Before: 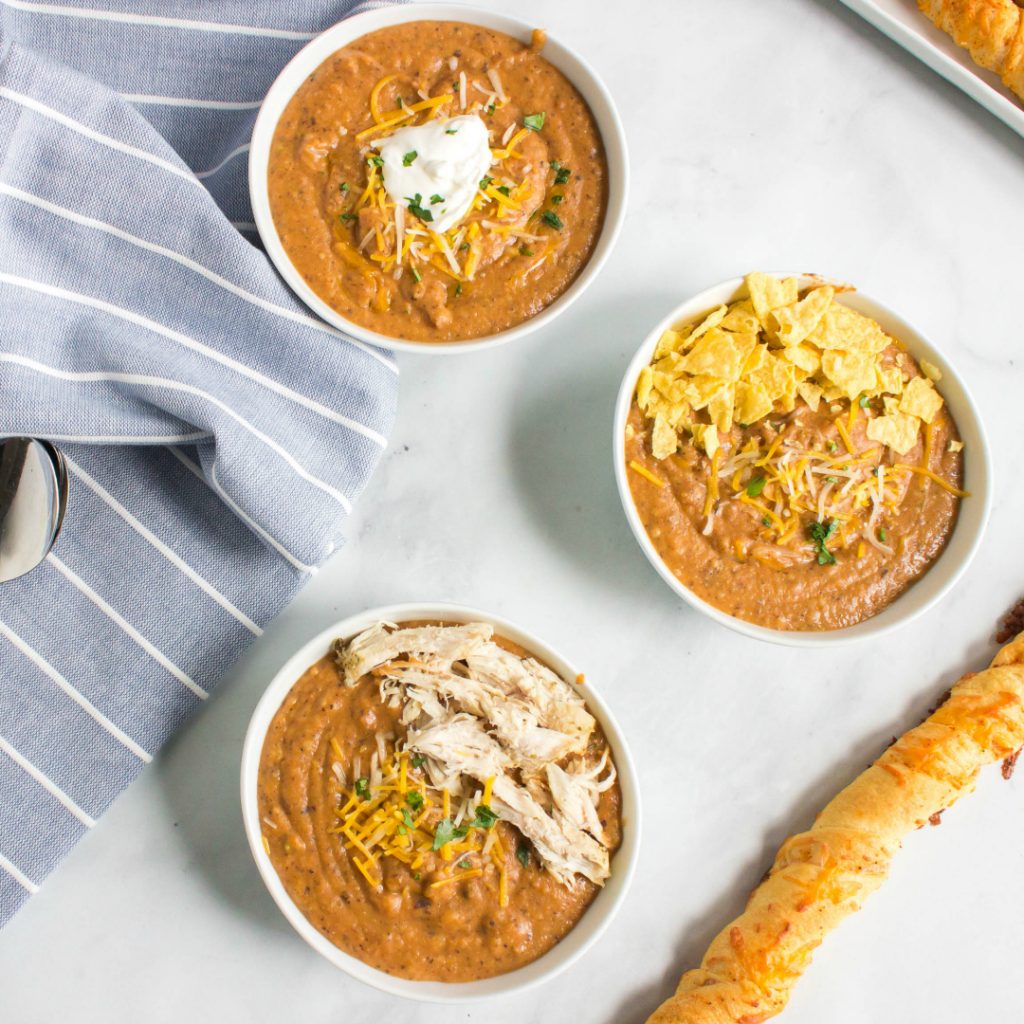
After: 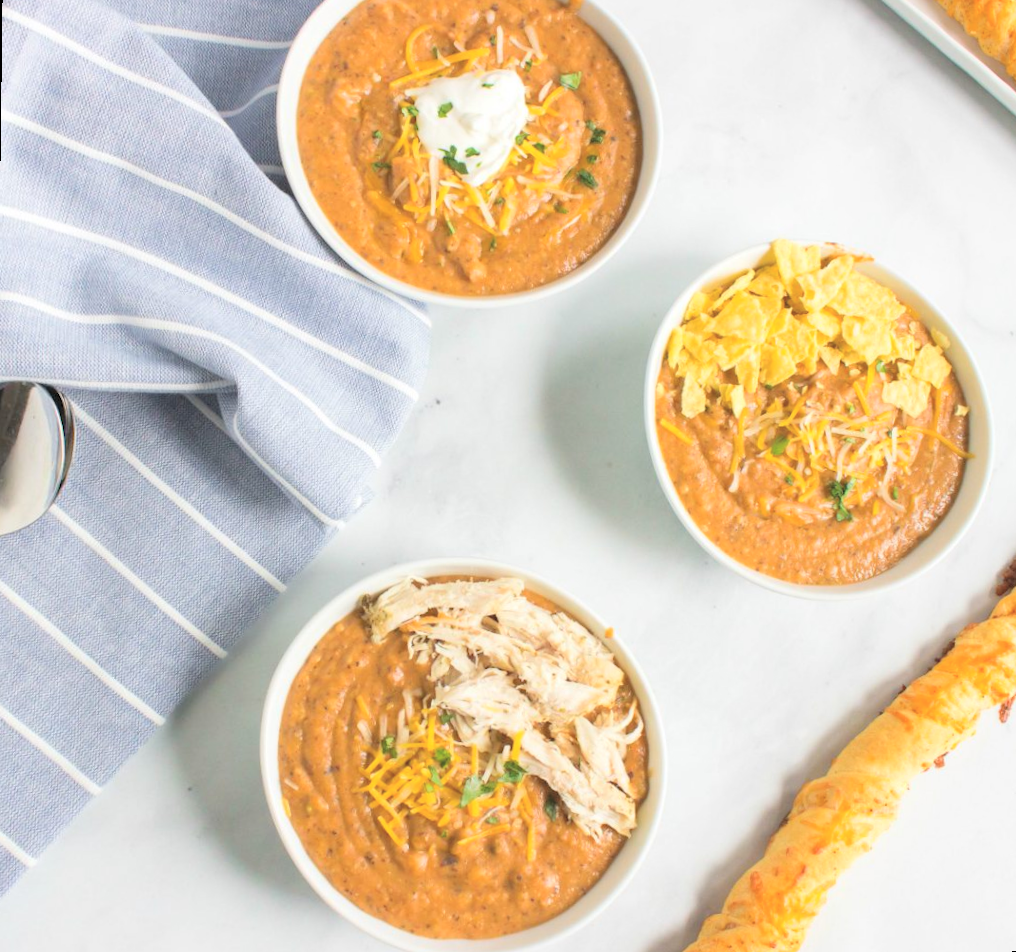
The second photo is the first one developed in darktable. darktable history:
contrast brightness saturation: brightness 0.28
rotate and perspective: rotation 0.679°, lens shift (horizontal) 0.136, crop left 0.009, crop right 0.991, crop top 0.078, crop bottom 0.95
